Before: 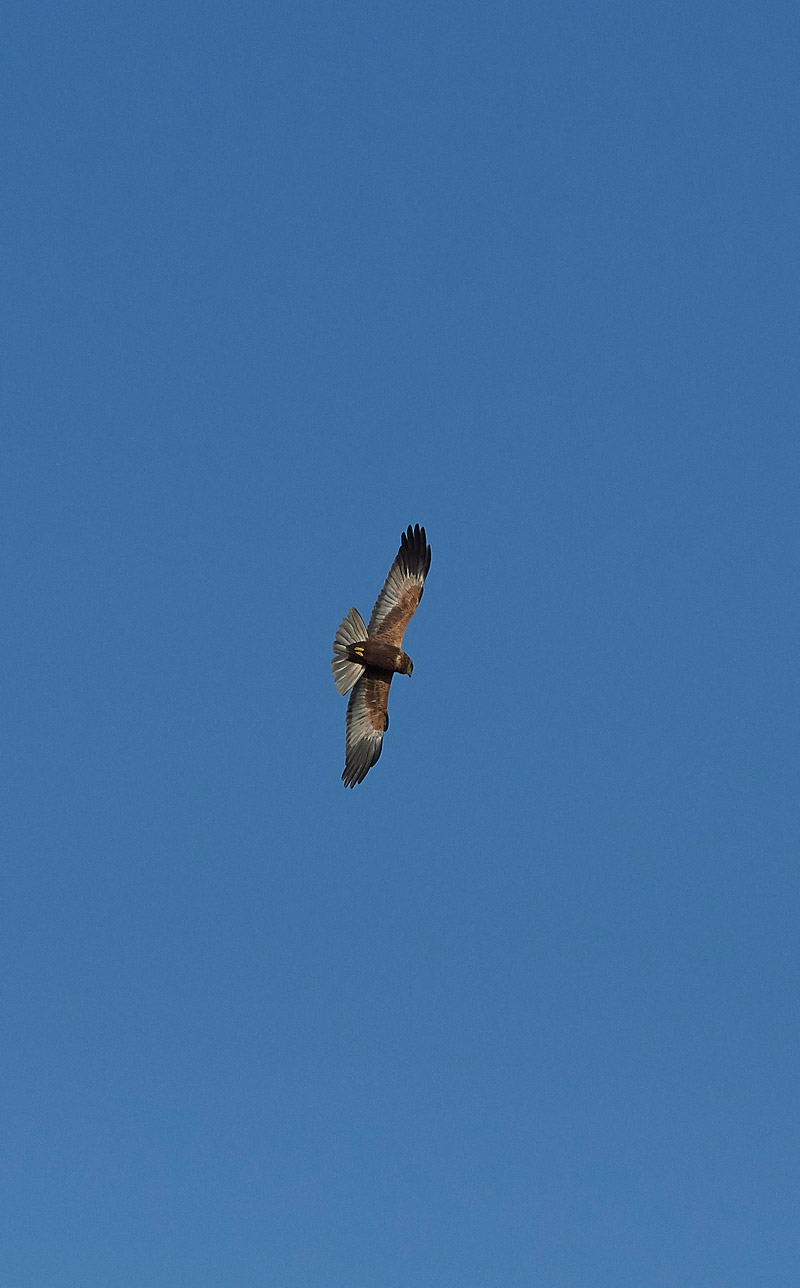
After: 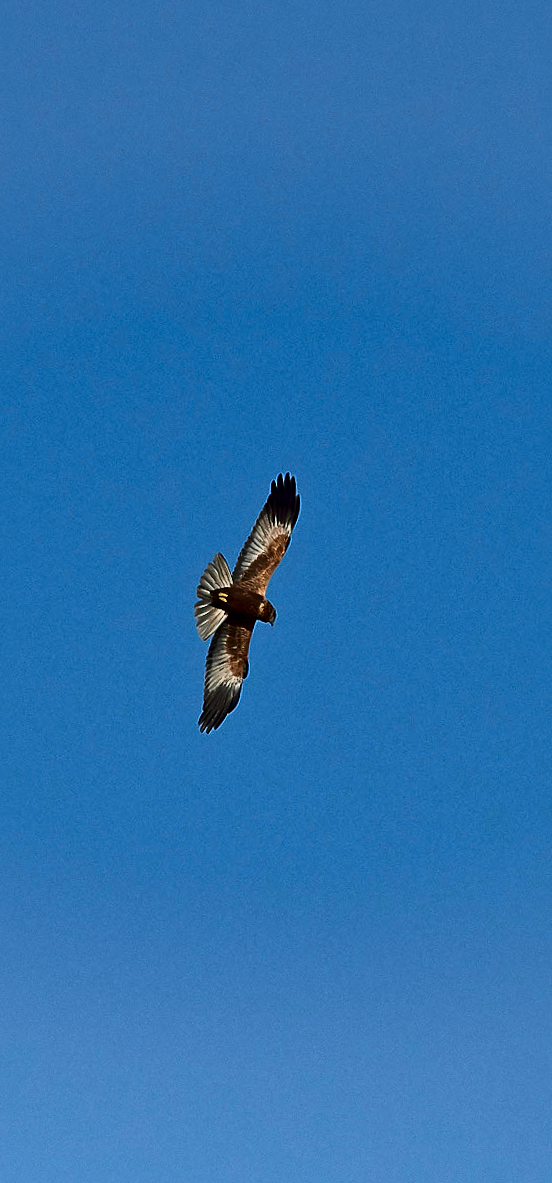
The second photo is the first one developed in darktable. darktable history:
vignetting: fall-off start 71.29%, brightness 0.031, saturation 0.002, width/height ratio 1.333
contrast brightness saturation: contrast 0.397, brightness 0.049, saturation 0.259
crop and rotate: angle -3.18°, left 14.125%, top 0.034%, right 10.718%, bottom 0.063%
local contrast: mode bilateral grid, contrast 30, coarseness 25, midtone range 0.2
